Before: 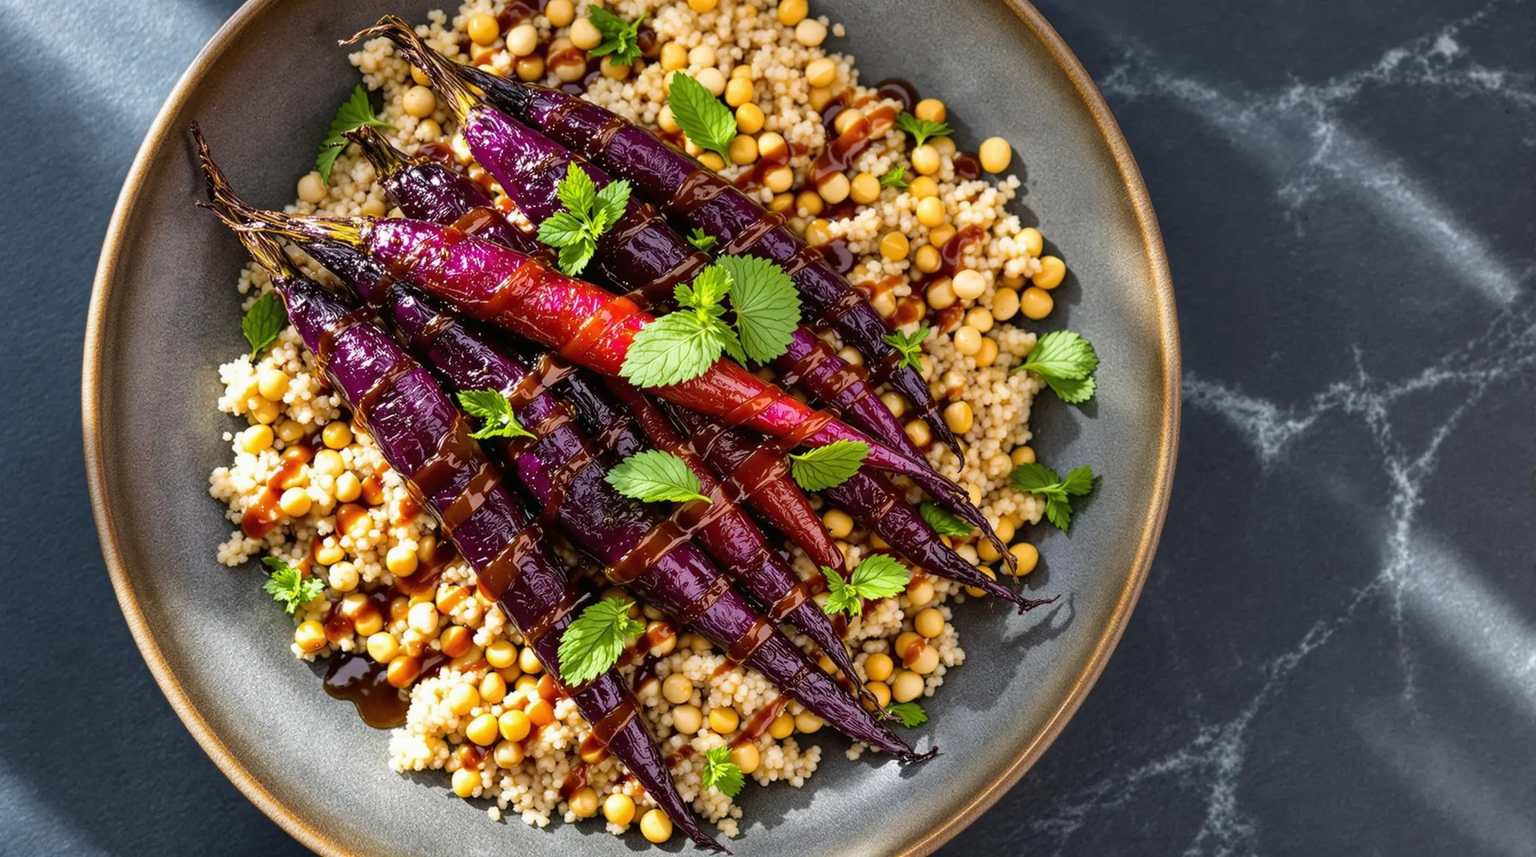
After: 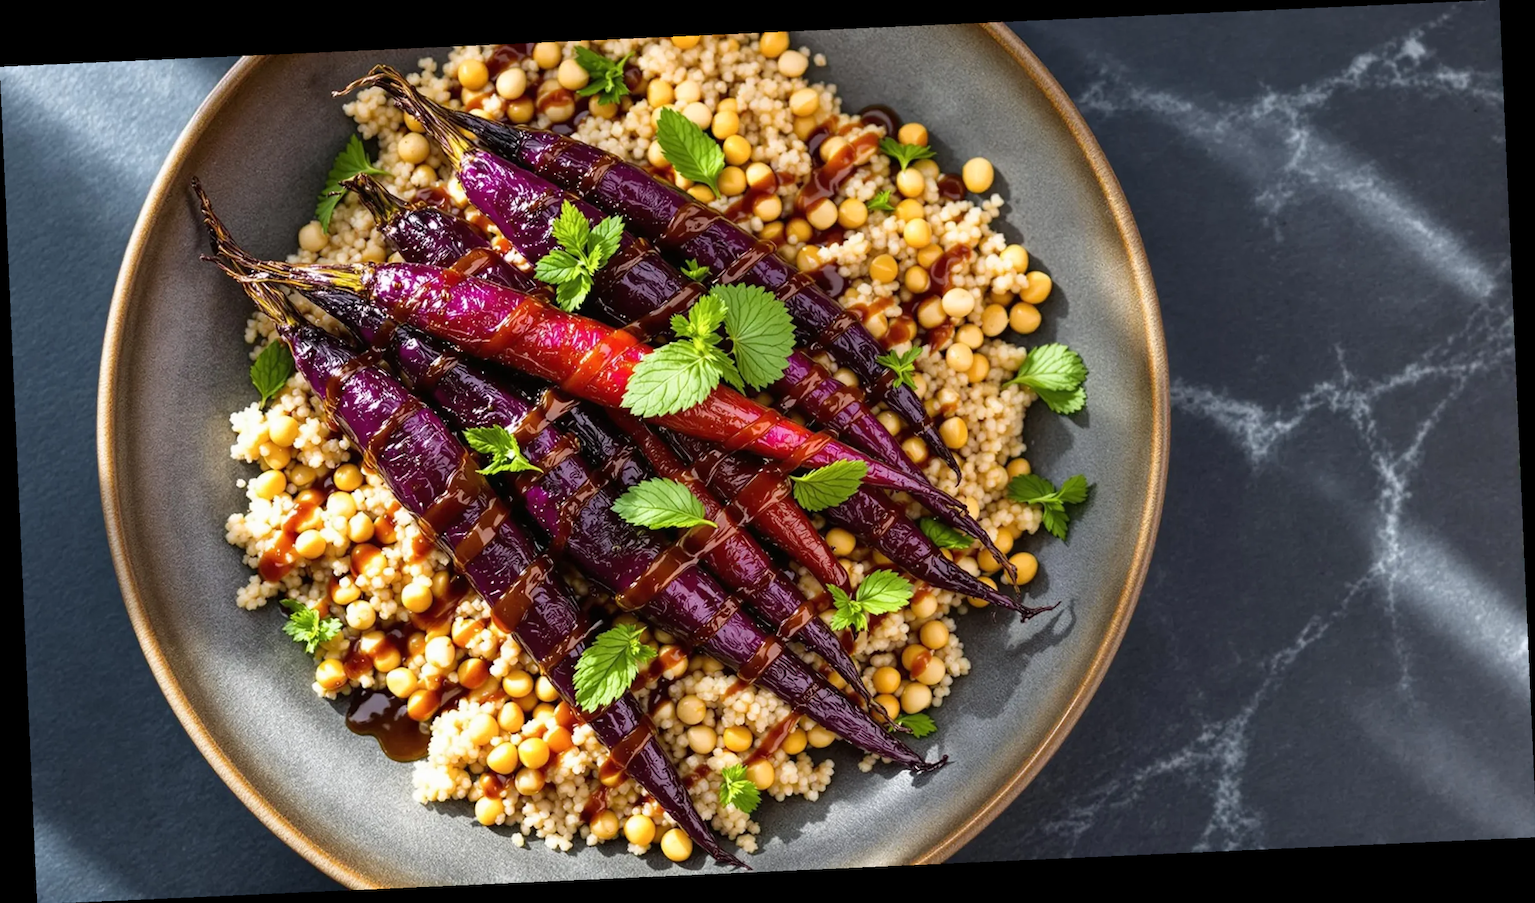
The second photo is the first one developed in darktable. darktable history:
shadows and highlights: shadows 0, highlights 40
rotate and perspective: rotation -2.56°, automatic cropping off
